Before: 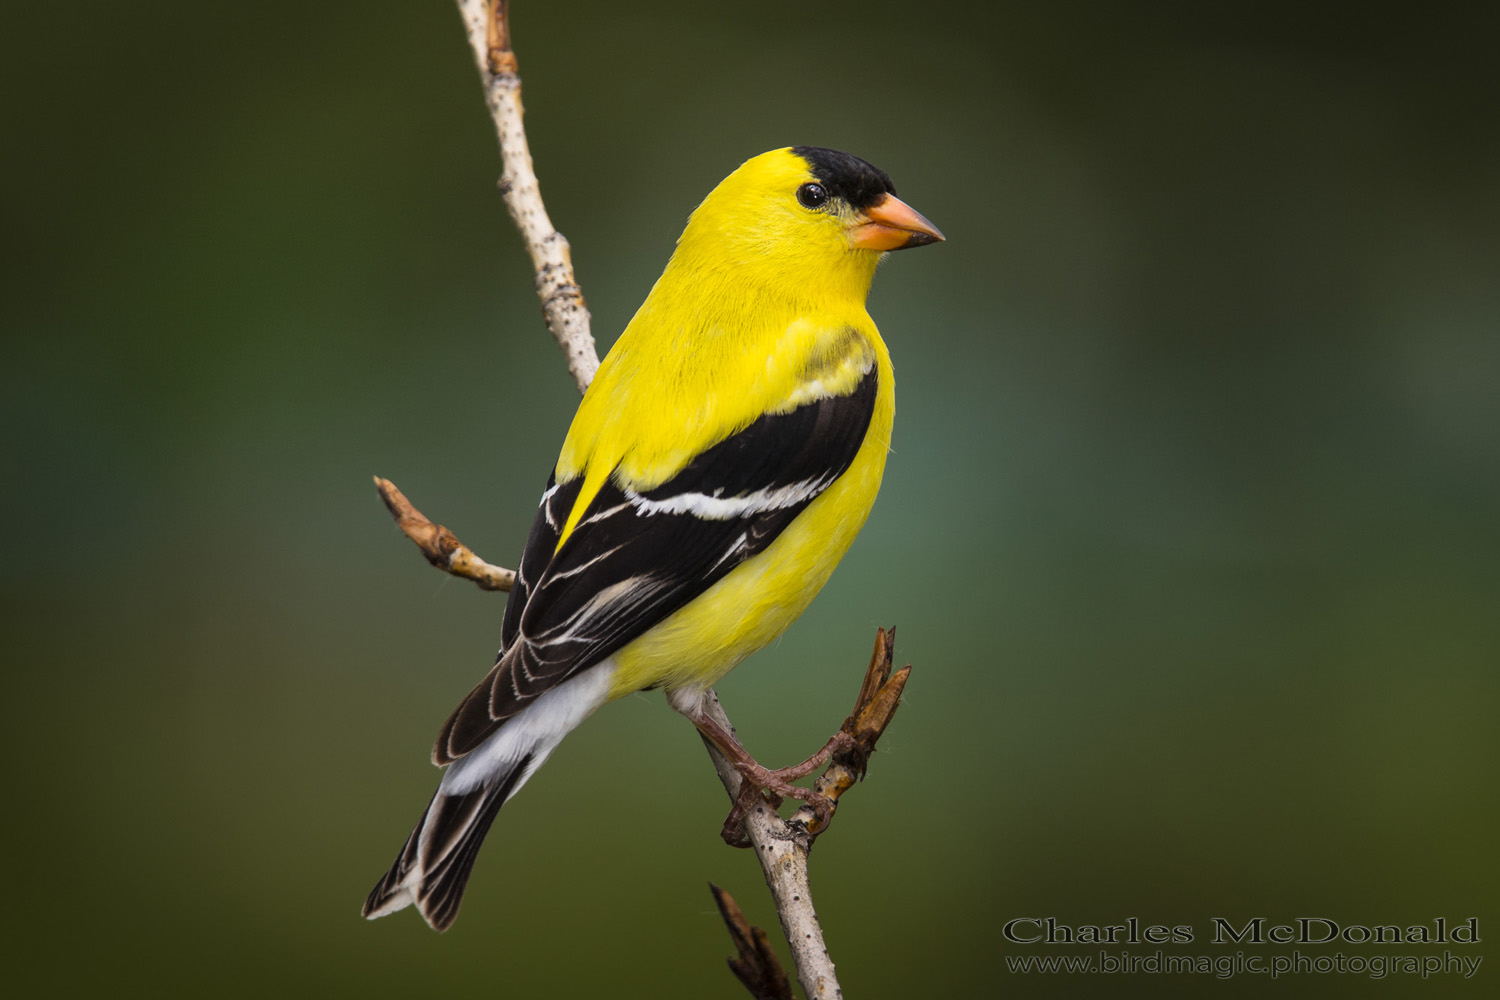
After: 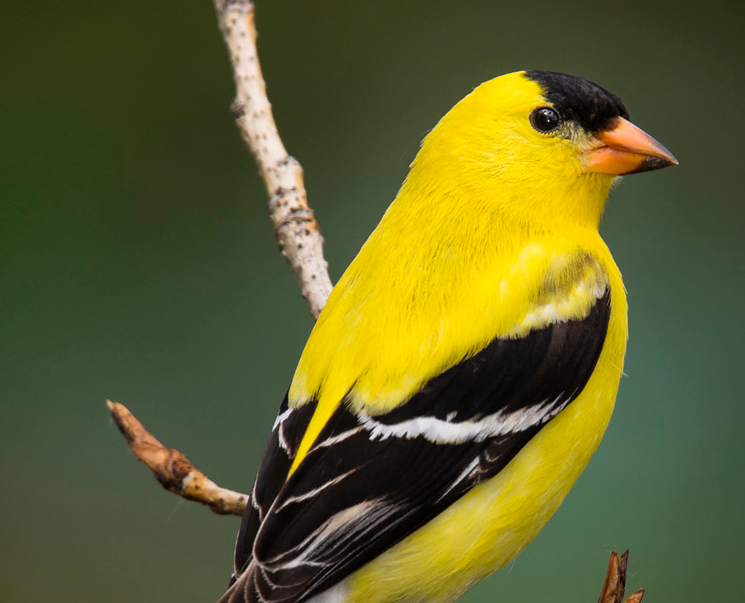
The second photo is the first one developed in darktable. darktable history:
crop: left 17.816%, top 7.662%, right 32.476%, bottom 31.952%
contrast brightness saturation: saturation -0.066
